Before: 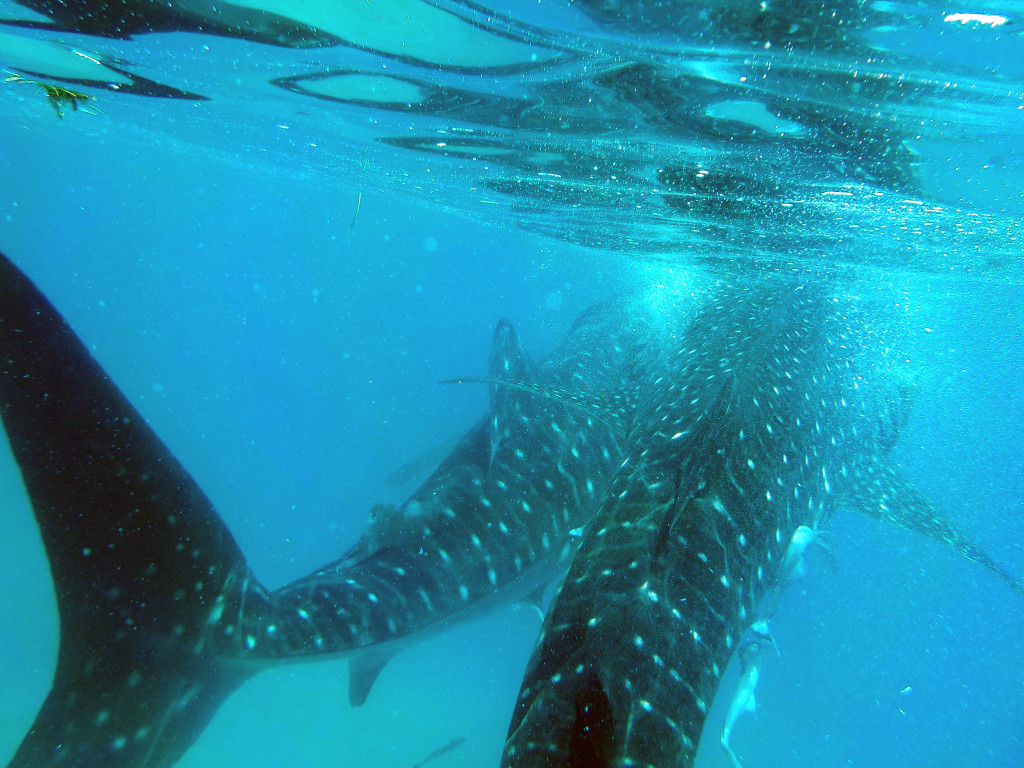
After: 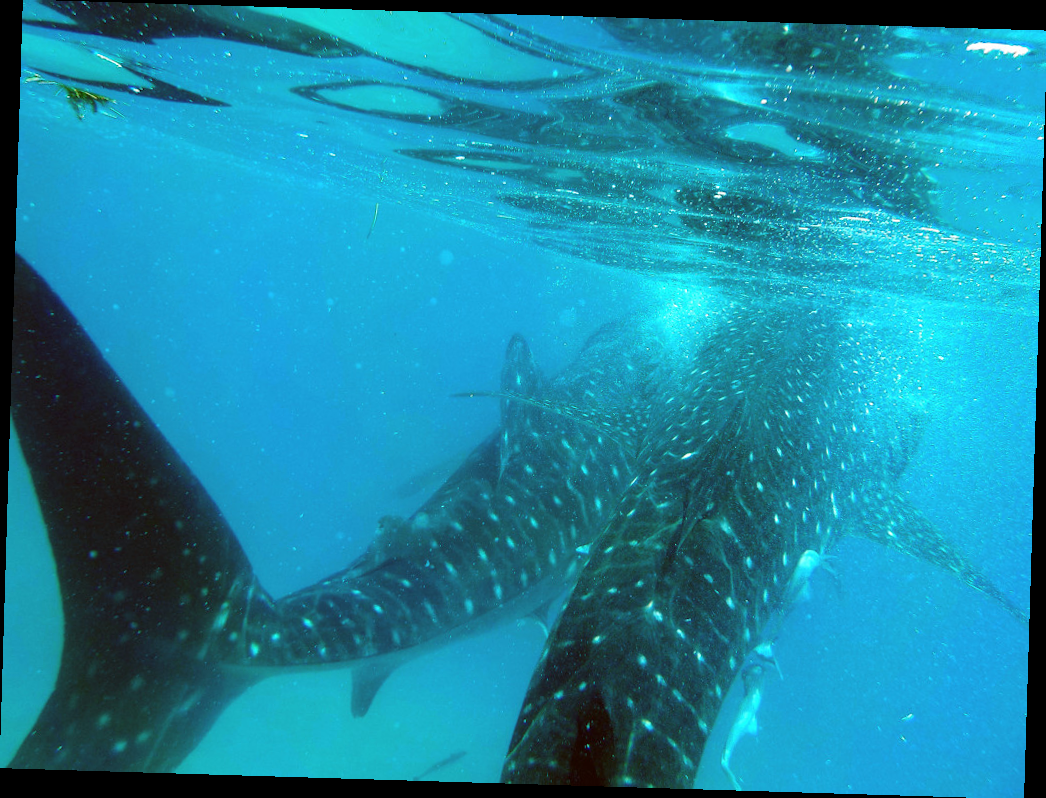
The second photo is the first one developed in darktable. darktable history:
crop and rotate: angle -1.74°
